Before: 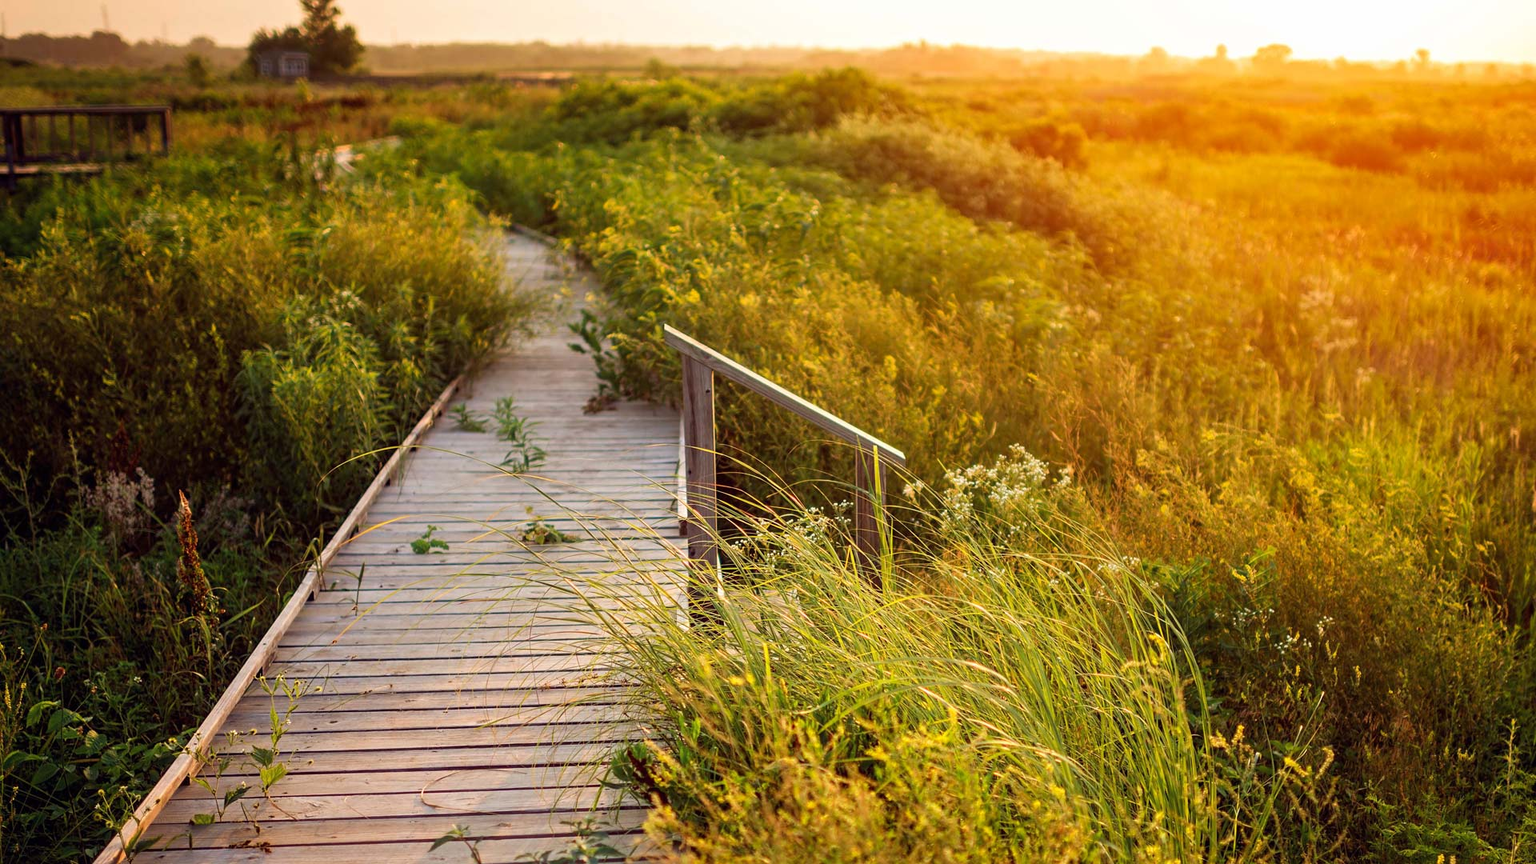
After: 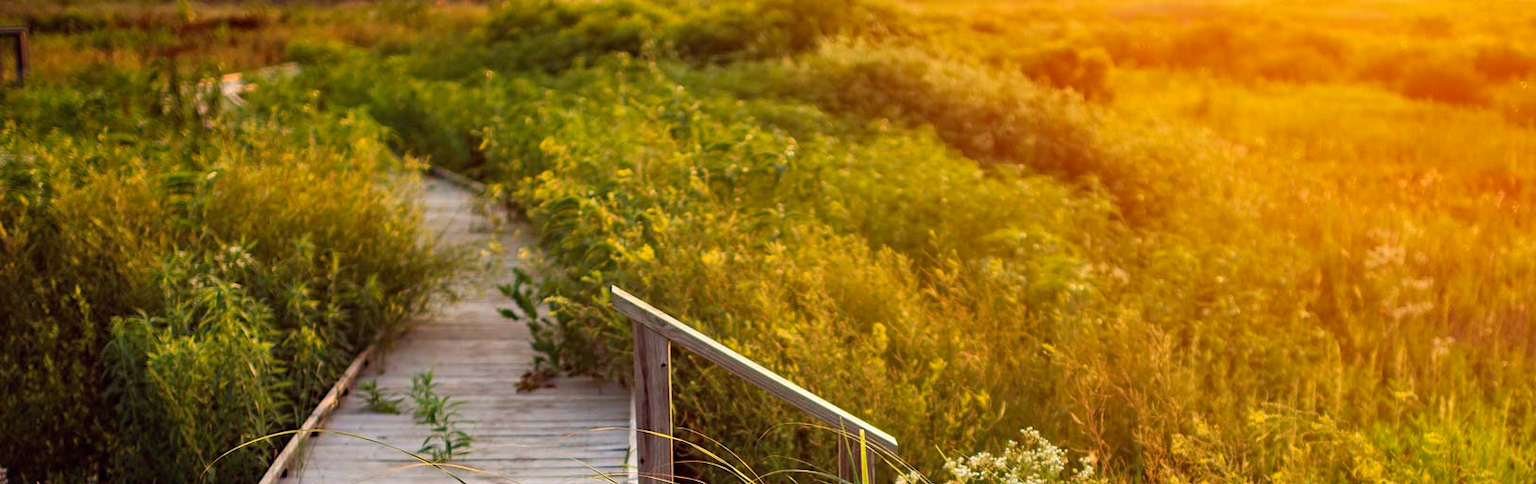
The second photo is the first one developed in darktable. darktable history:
crop and rotate: left 9.665%, top 9.708%, right 5.908%, bottom 42.925%
haze removal: compatibility mode true, adaptive false
